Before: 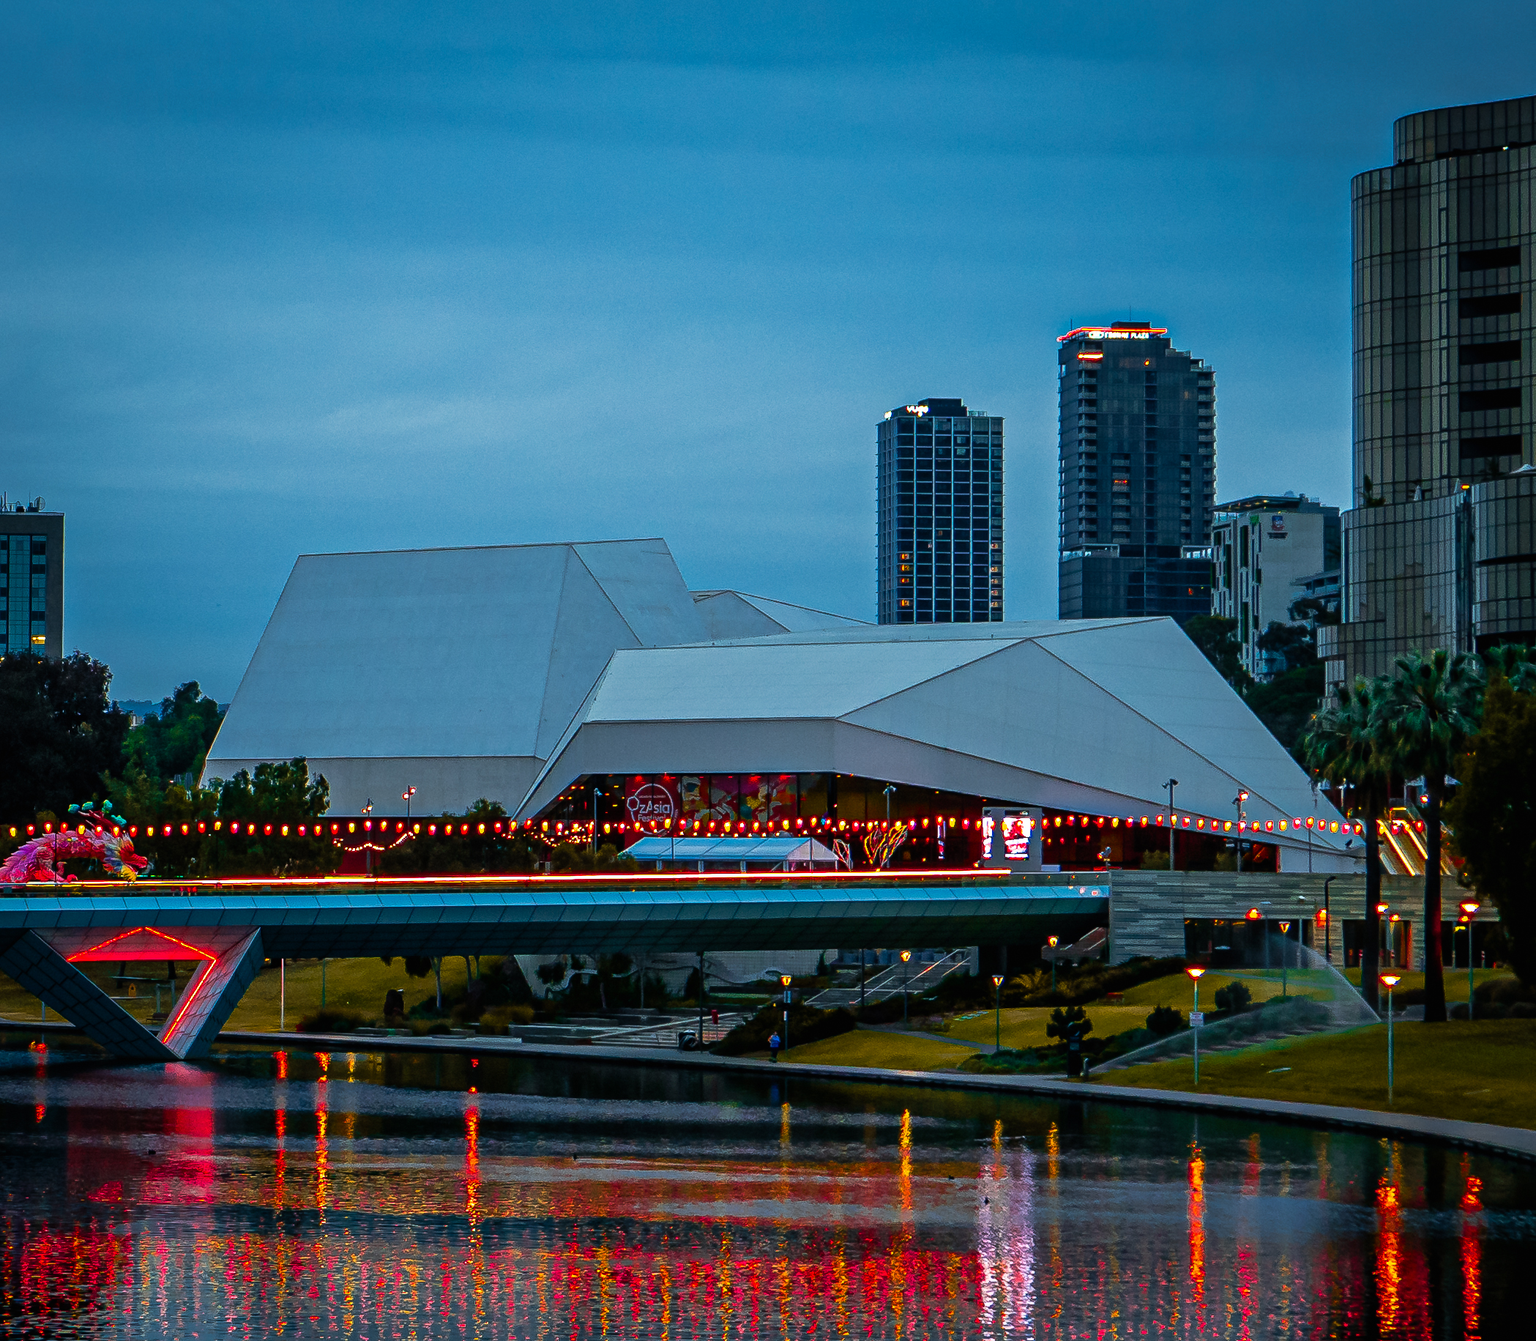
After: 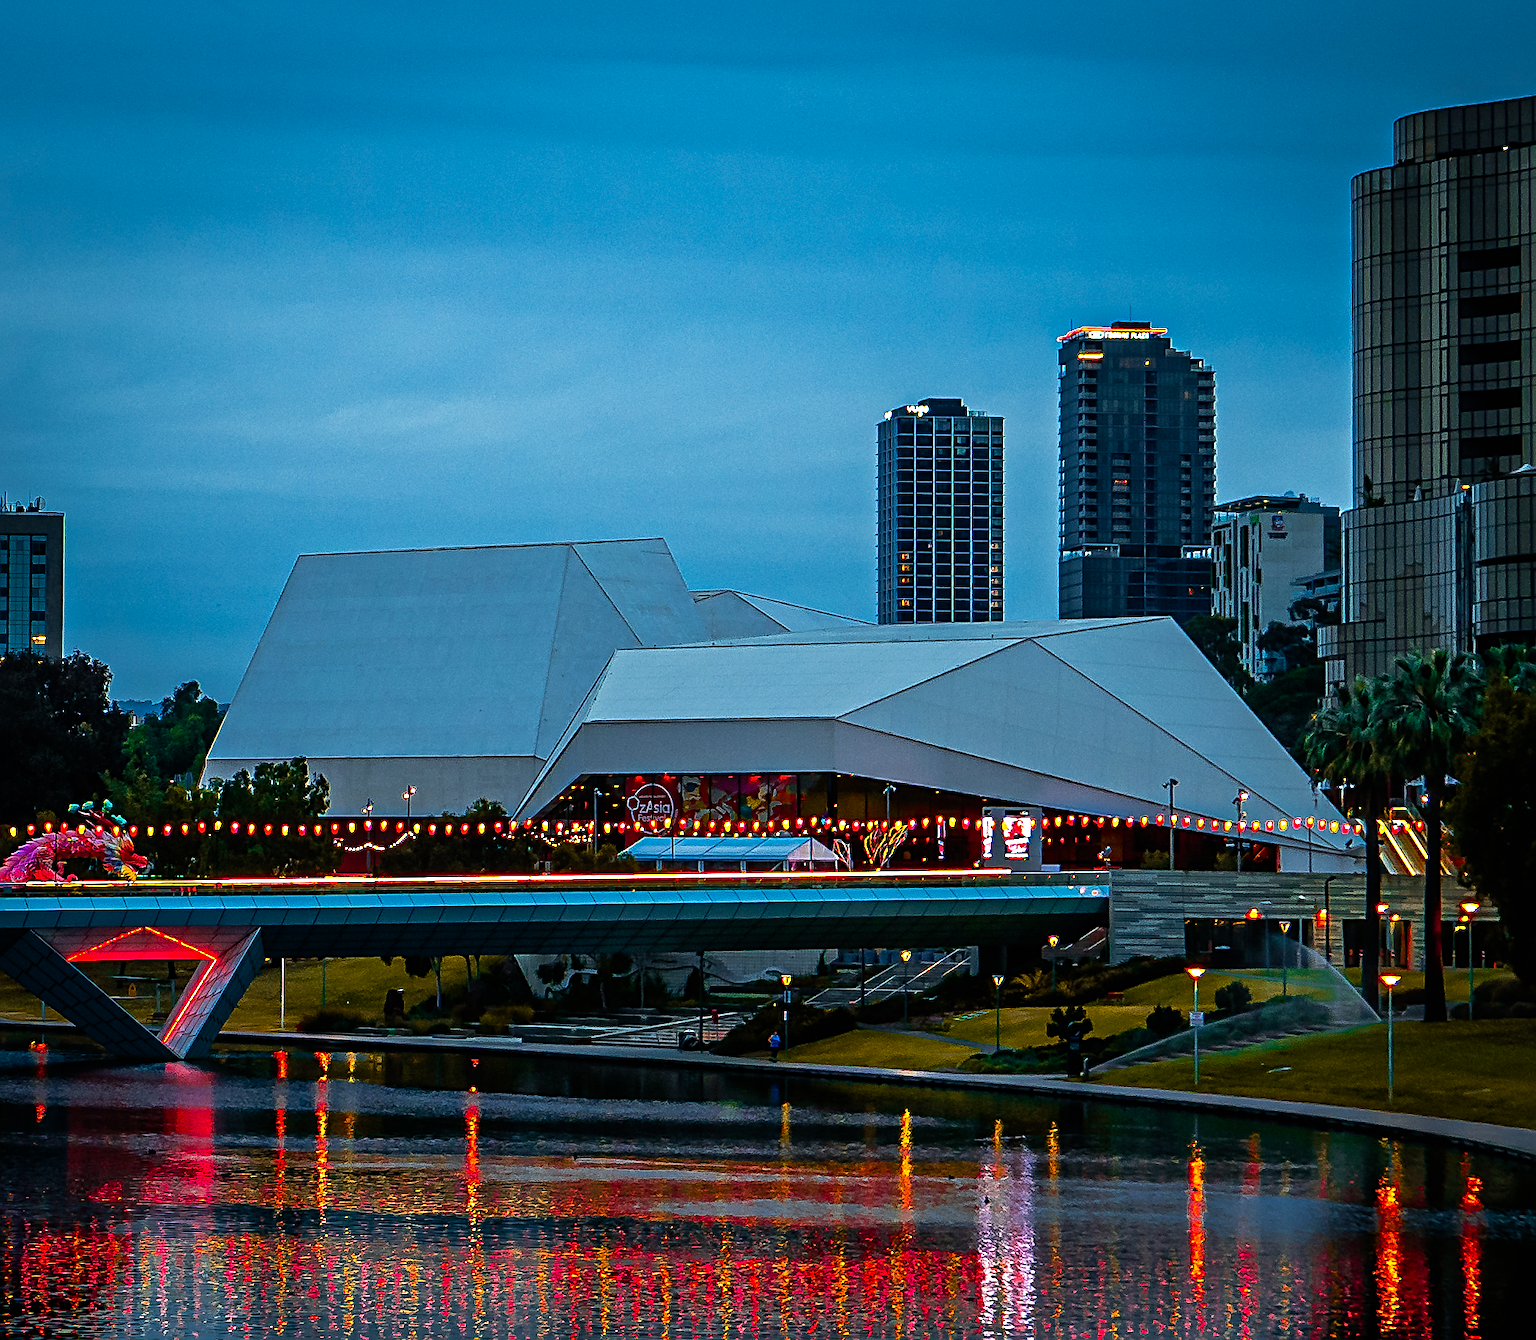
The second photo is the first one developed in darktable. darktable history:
color balance: contrast 10%
sharpen: radius 2.767
